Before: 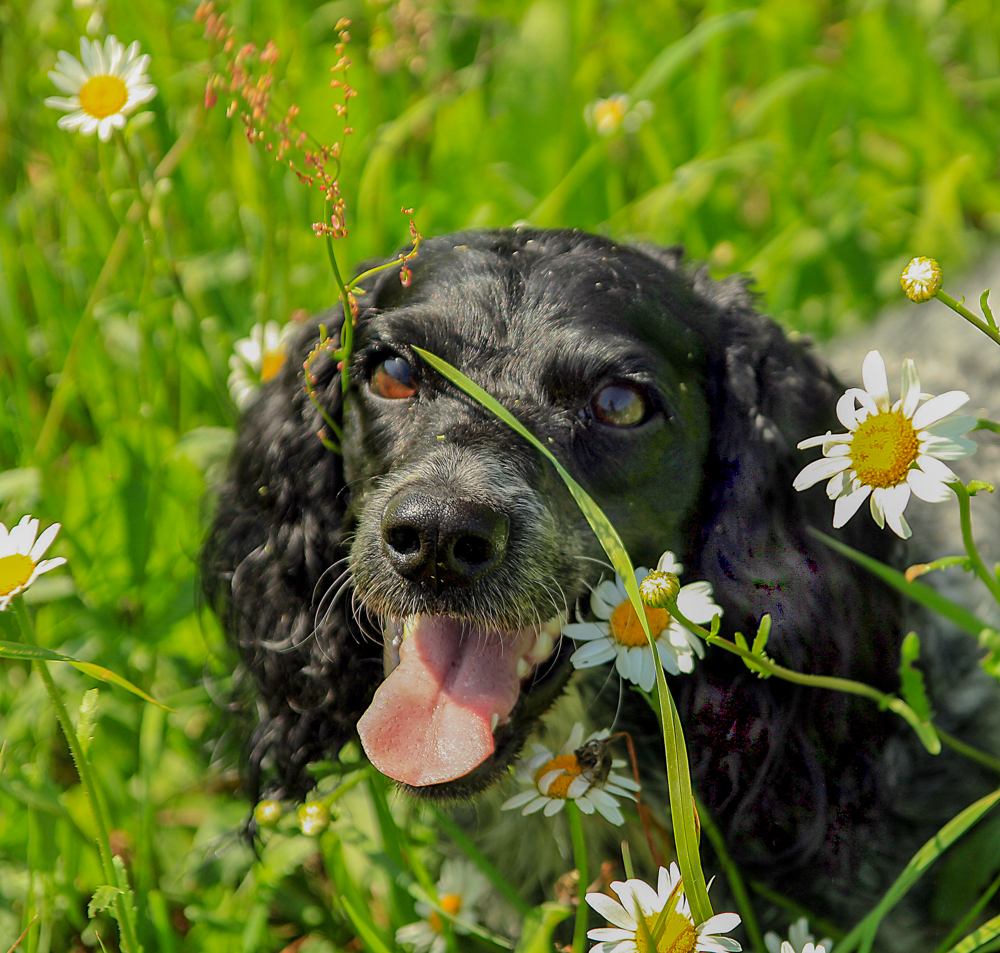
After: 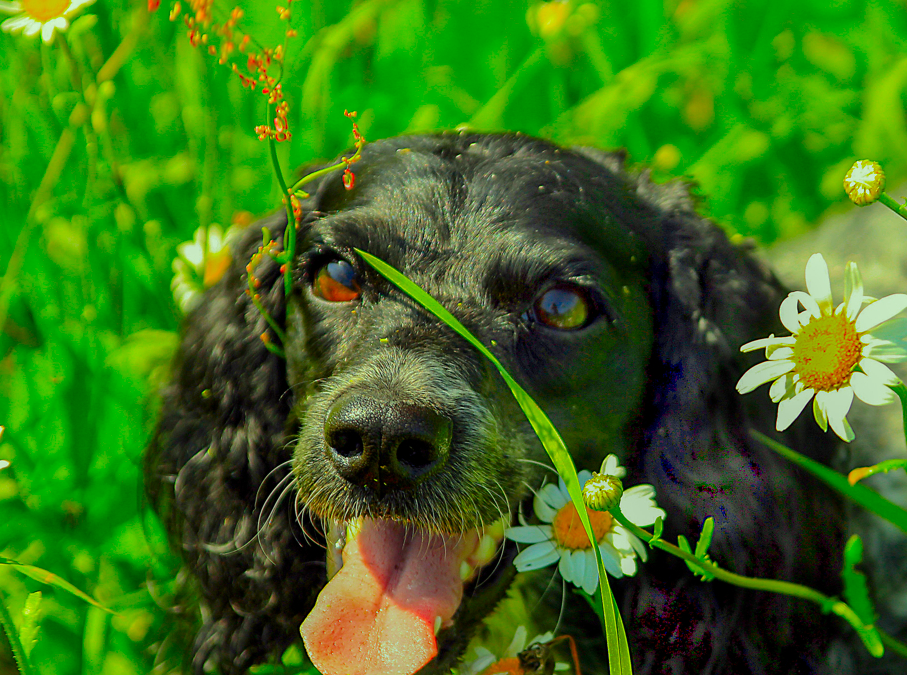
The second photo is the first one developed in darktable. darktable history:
crop: left 5.795%, top 10.208%, right 3.501%, bottom 18.899%
color correction: highlights a* -10.83, highlights b* 9.91, saturation 1.72
